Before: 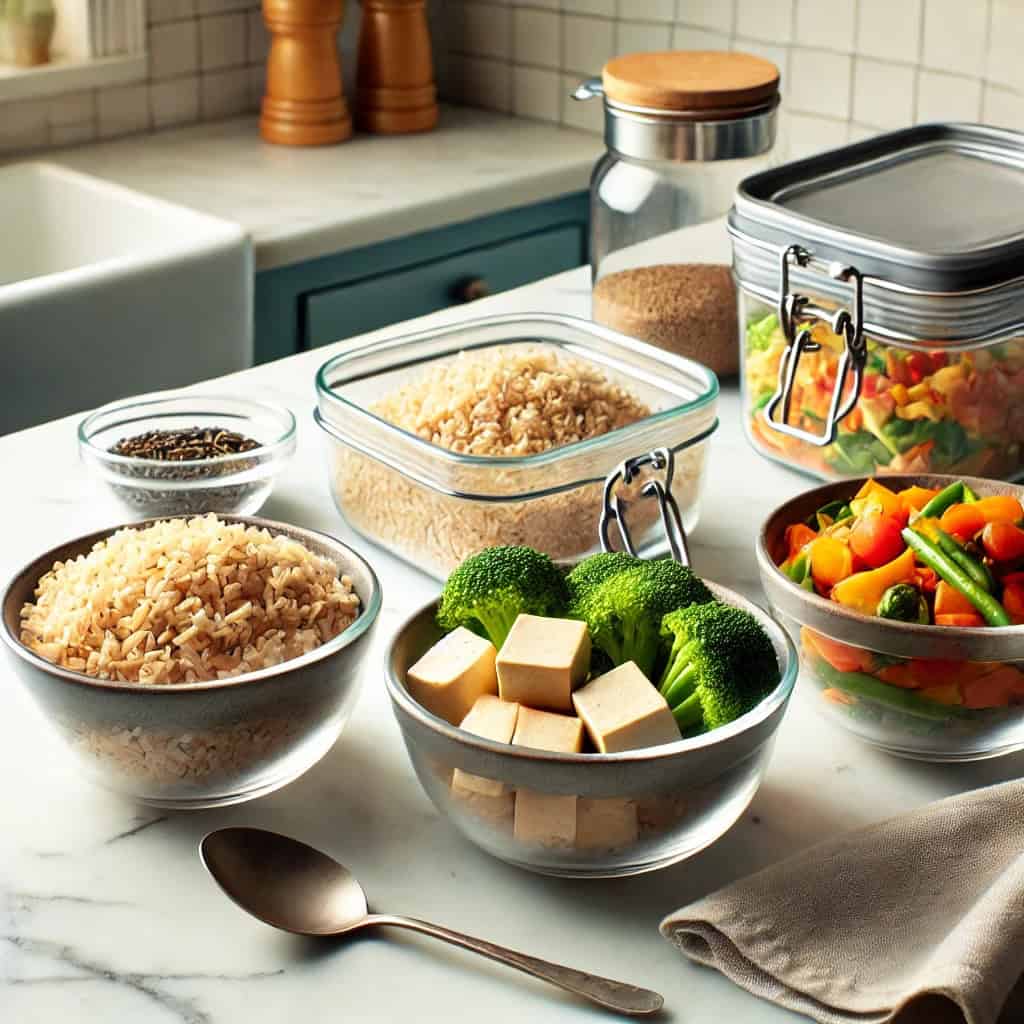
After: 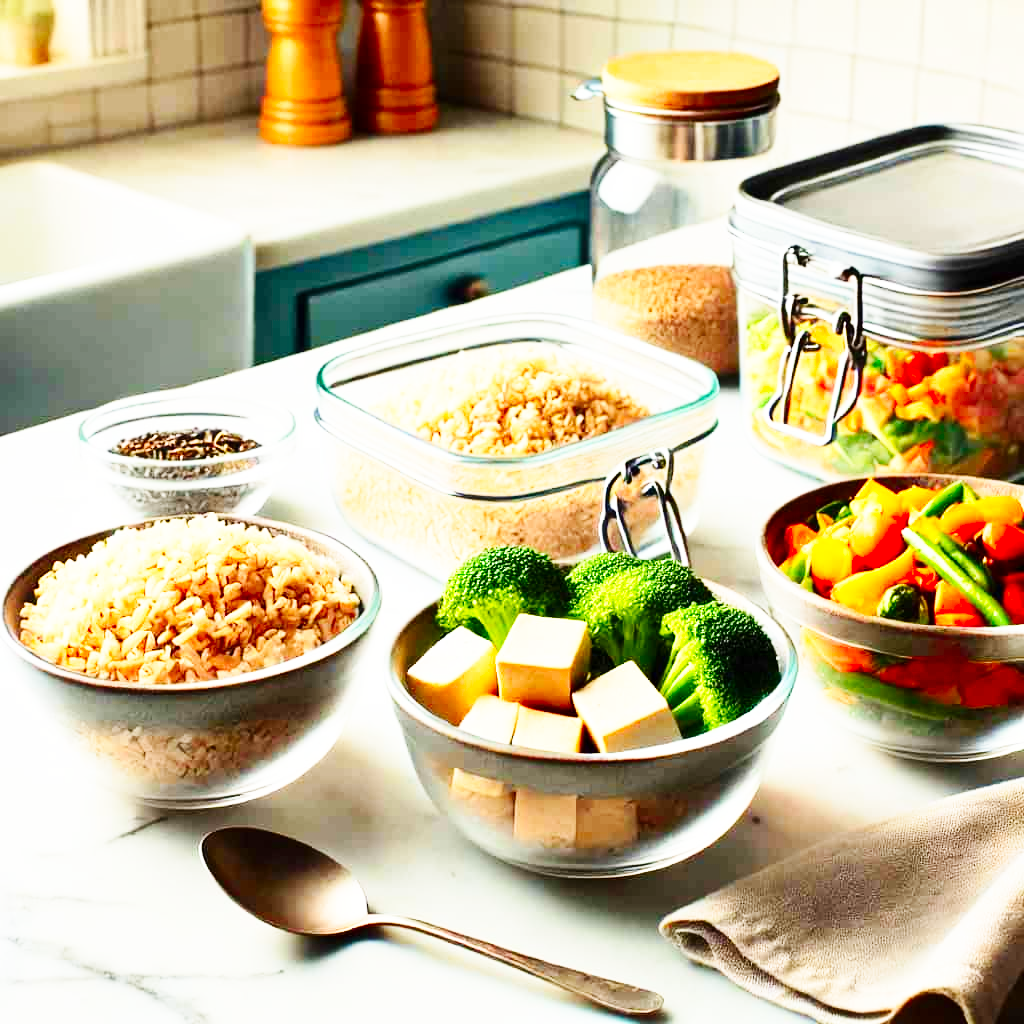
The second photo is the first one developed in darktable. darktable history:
base curve: curves: ch0 [(0, 0) (0.018, 0.026) (0.143, 0.37) (0.33, 0.731) (0.458, 0.853) (0.735, 0.965) (0.905, 0.986) (1, 1)], preserve colors none
contrast brightness saturation: contrast 0.168, saturation 0.319
tone equalizer: on, module defaults
